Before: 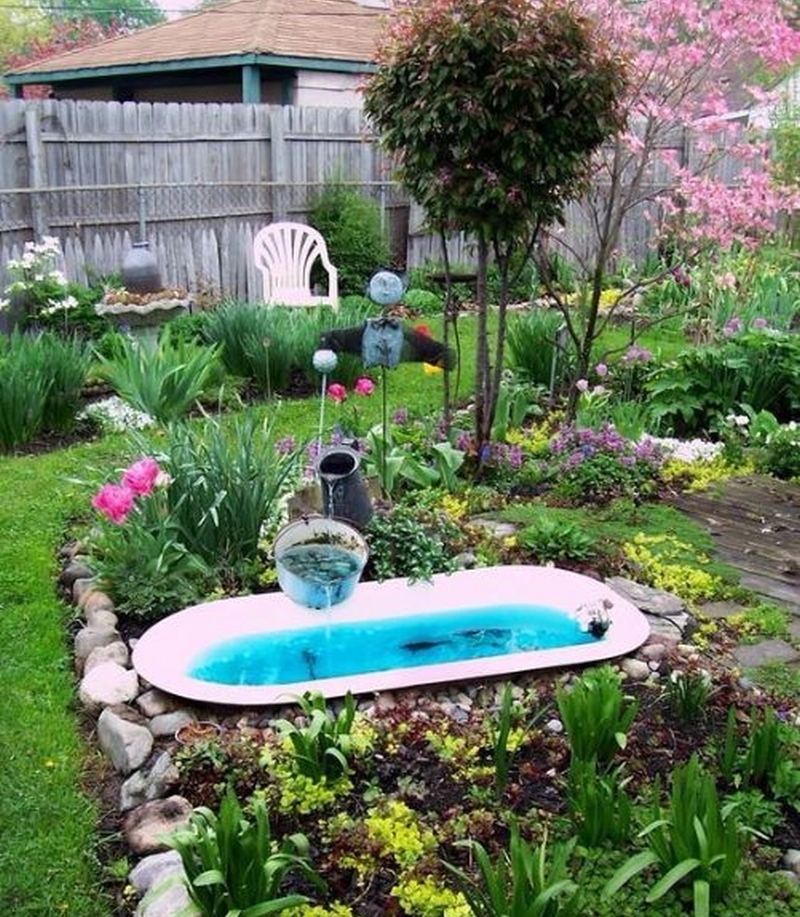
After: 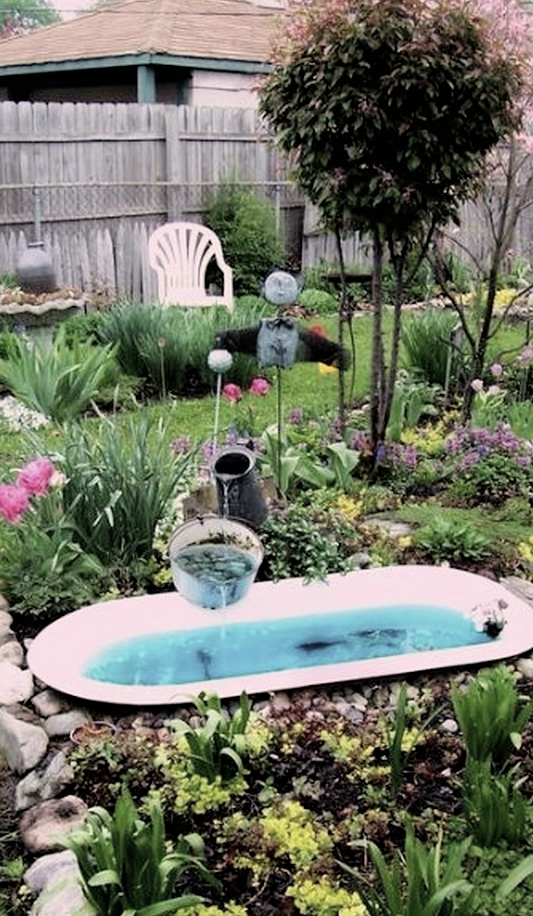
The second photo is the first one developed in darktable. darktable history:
crop and rotate: left 13.342%, right 19.991%
color correction: highlights a* 5.59, highlights b* 5.24, saturation 0.68
filmic rgb: black relative exposure -5.83 EV, white relative exposure 3.4 EV, hardness 3.68
levels: levels [0, 0.474, 0.947]
